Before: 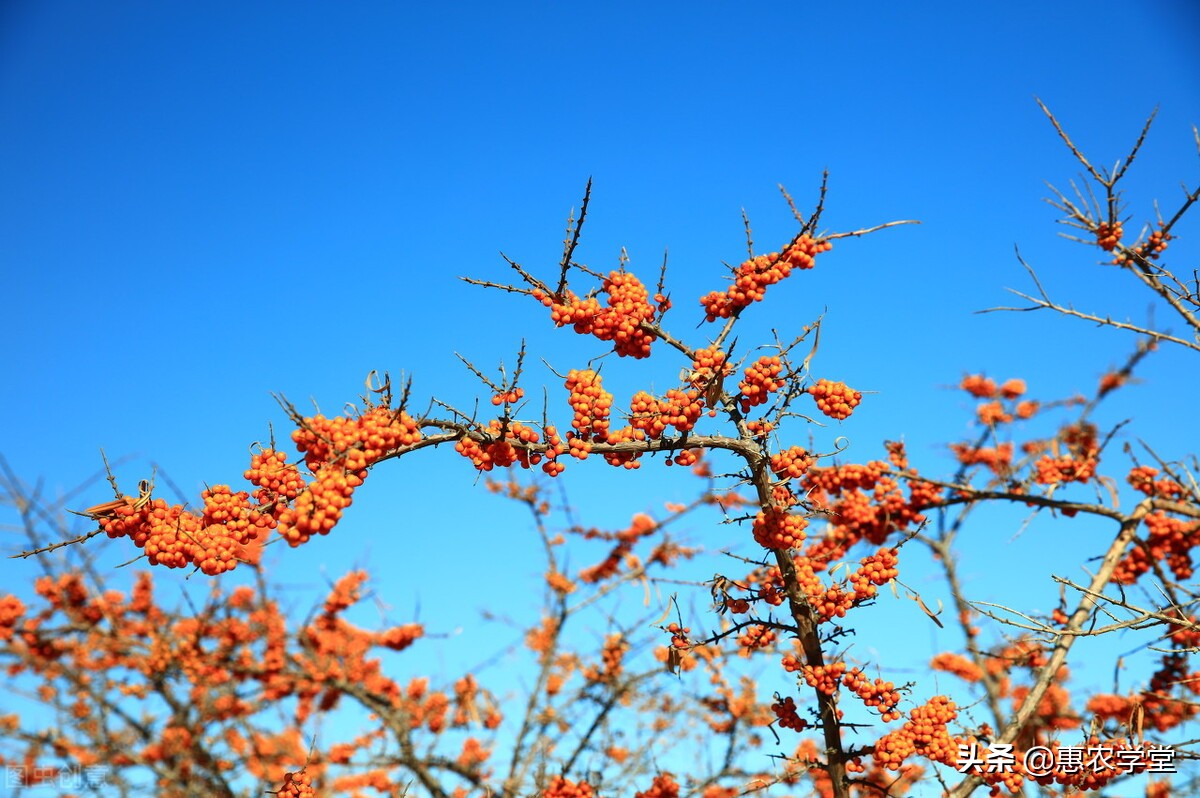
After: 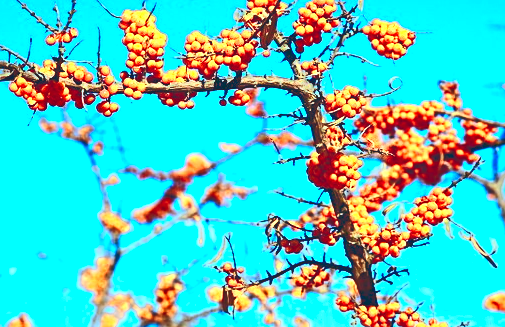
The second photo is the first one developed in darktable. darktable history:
color zones: curves: ch0 [(0.099, 0.624) (0.257, 0.596) (0.384, 0.376) (0.529, 0.492) (0.697, 0.564) (0.768, 0.532) (0.908, 0.644)]; ch1 [(0.112, 0.564) (0.254, 0.612) (0.432, 0.676) (0.592, 0.456) (0.743, 0.684) (0.888, 0.536)]; ch2 [(0.25, 0.5) (0.469, 0.36) (0.75, 0.5)]
contrast brightness saturation: contrast 0.24, brightness 0.26, saturation 0.39
sharpen: on, module defaults
color balance: lift [1.003, 0.993, 1.001, 1.007], gamma [1.018, 1.072, 0.959, 0.928], gain [0.974, 0.873, 1.031, 1.127]
tone curve: curves: ch0 [(0, 0.142) (0.384, 0.314) (0.752, 0.711) (0.991, 0.95)]; ch1 [(0.006, 0.129) (0.346, 0.384) (1, 1)]; ch2 [(0.003, 0.057) (0.261, 0.248) (1, 1)], color space Lab, independent channels
crop: left 37.221%, top 45.169%, right 20.63%, bottom 13.777%
shadows and highlights: radius 125.46, shadows 30.51, highlights -30.51, low approximation 0.01, soften with gaussian
